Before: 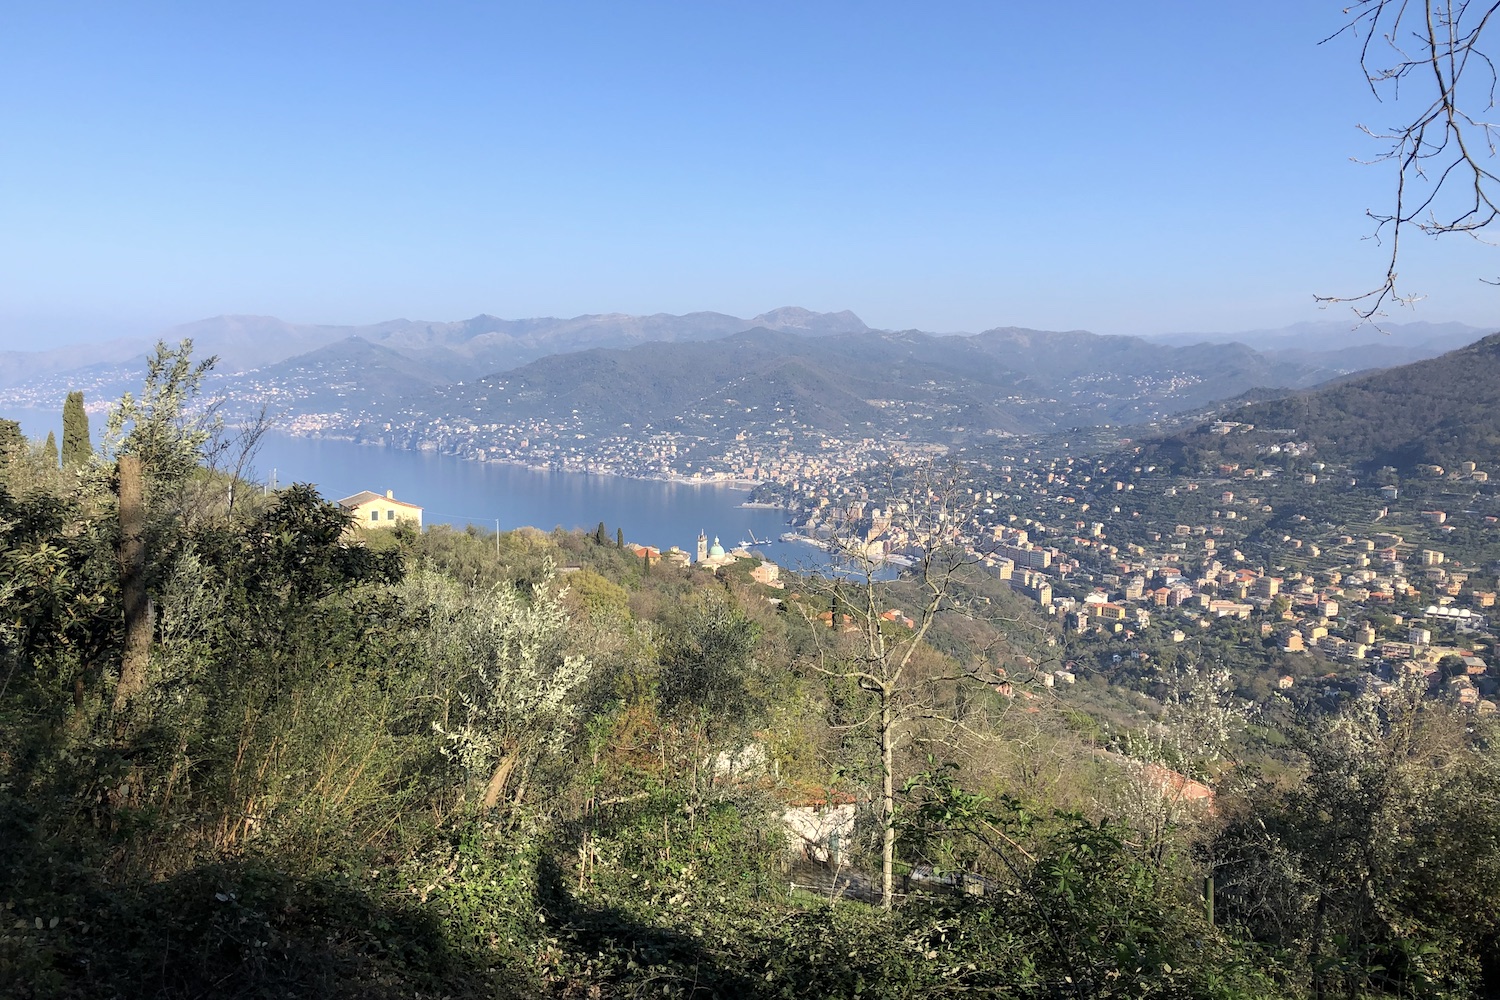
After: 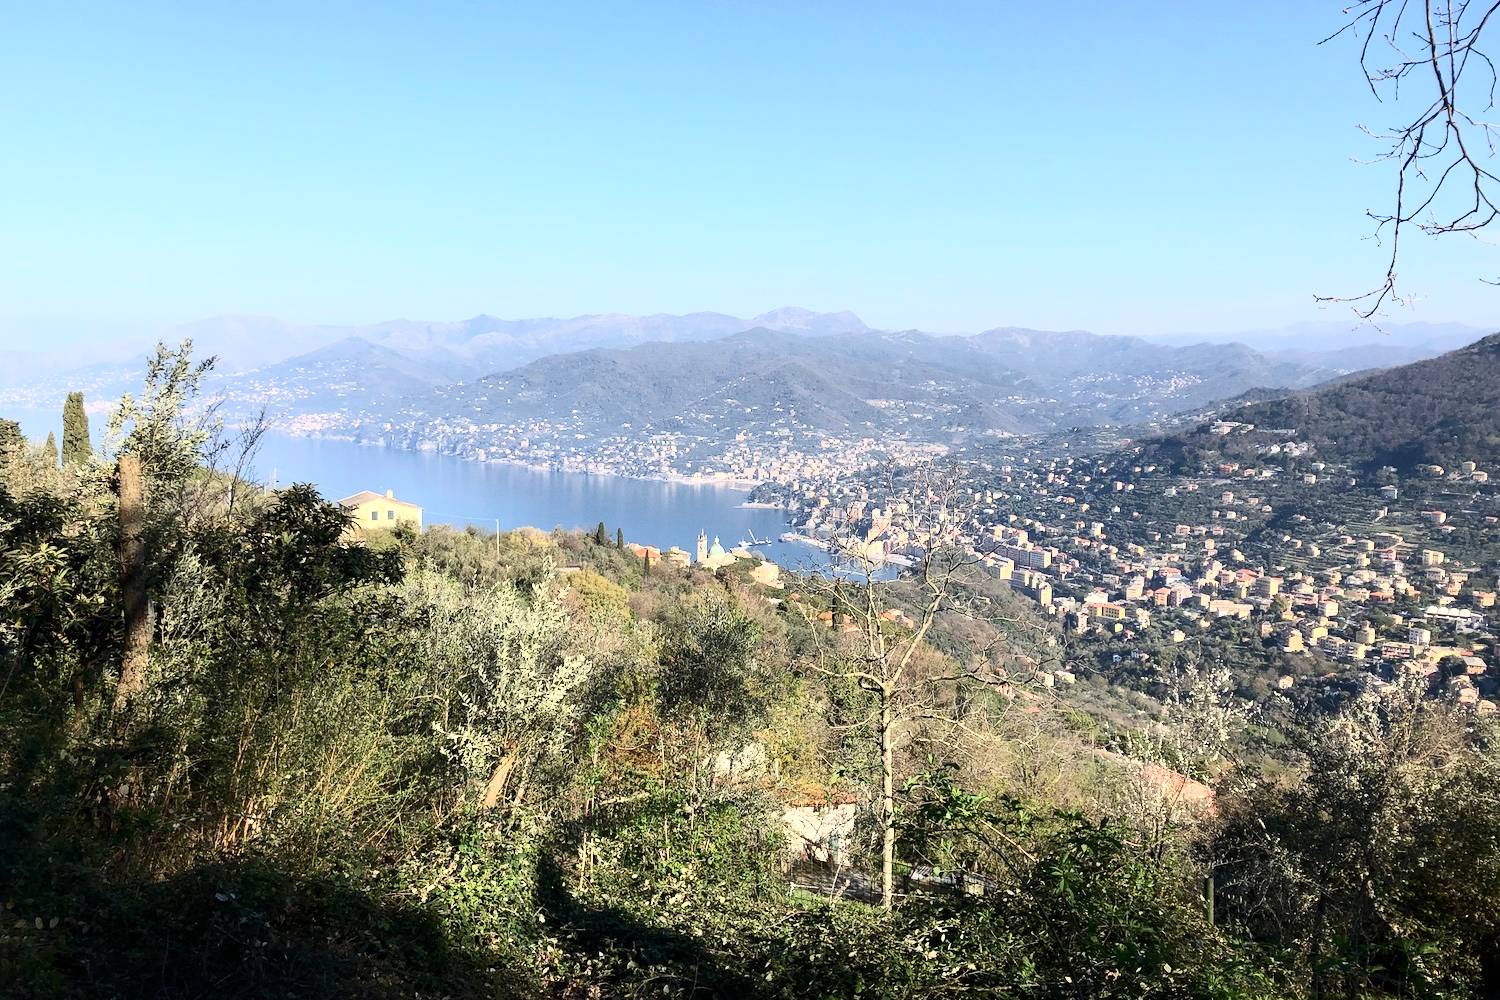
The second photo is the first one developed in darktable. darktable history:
contrast brightness saturation: contrast 0.378, brightness 0.107
